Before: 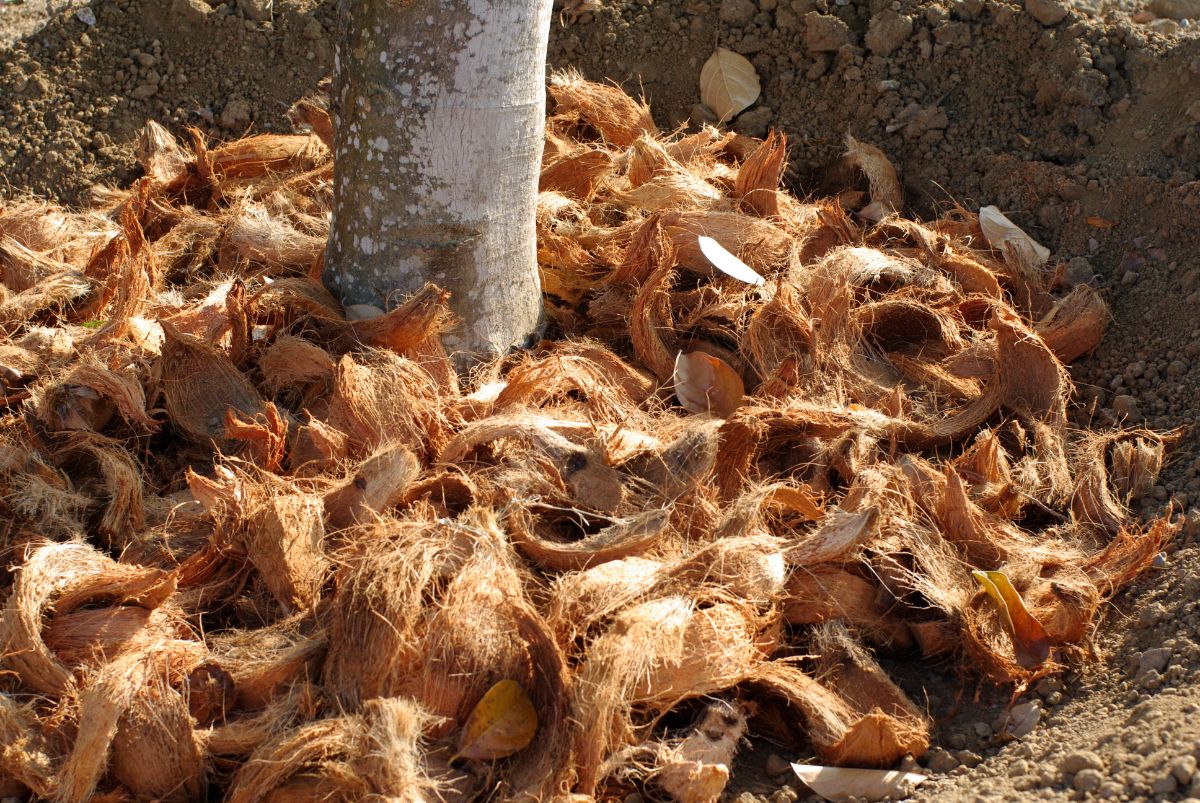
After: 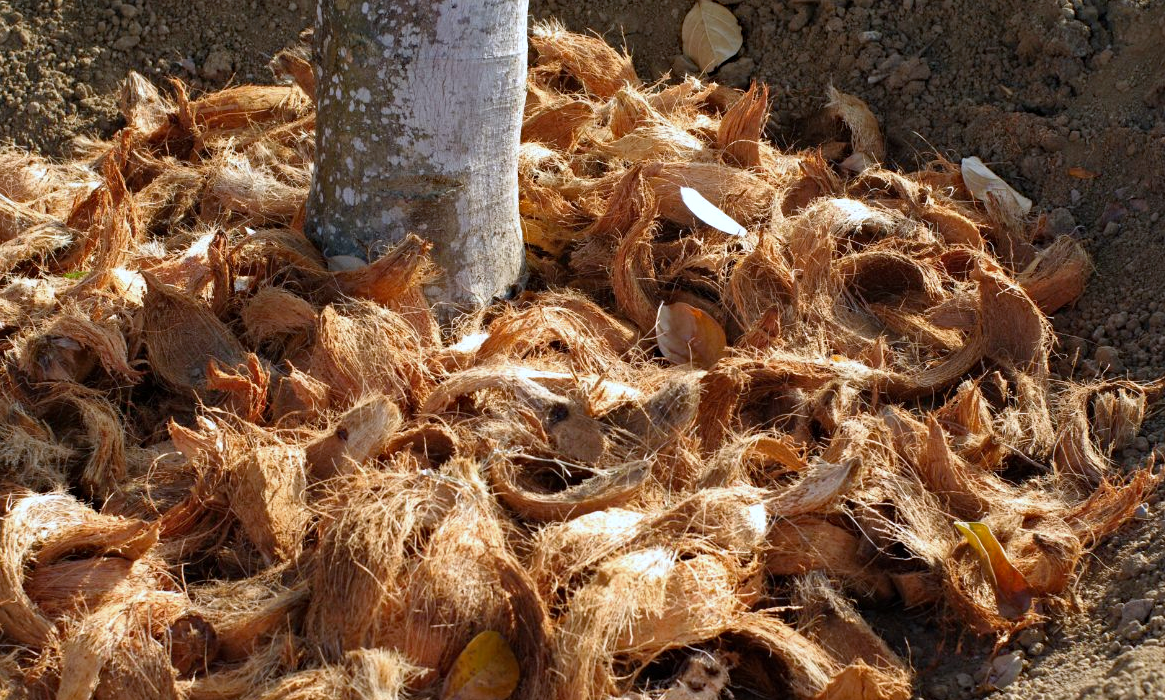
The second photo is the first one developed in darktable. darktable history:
haze removal: strength 0.29, distance 0.25, compatibility mode true, adaptive false
white balance: red 0.954, blue 1.079
crop: left 1.507%, top 6.147%, right 1.379%, bottom 6.637%
